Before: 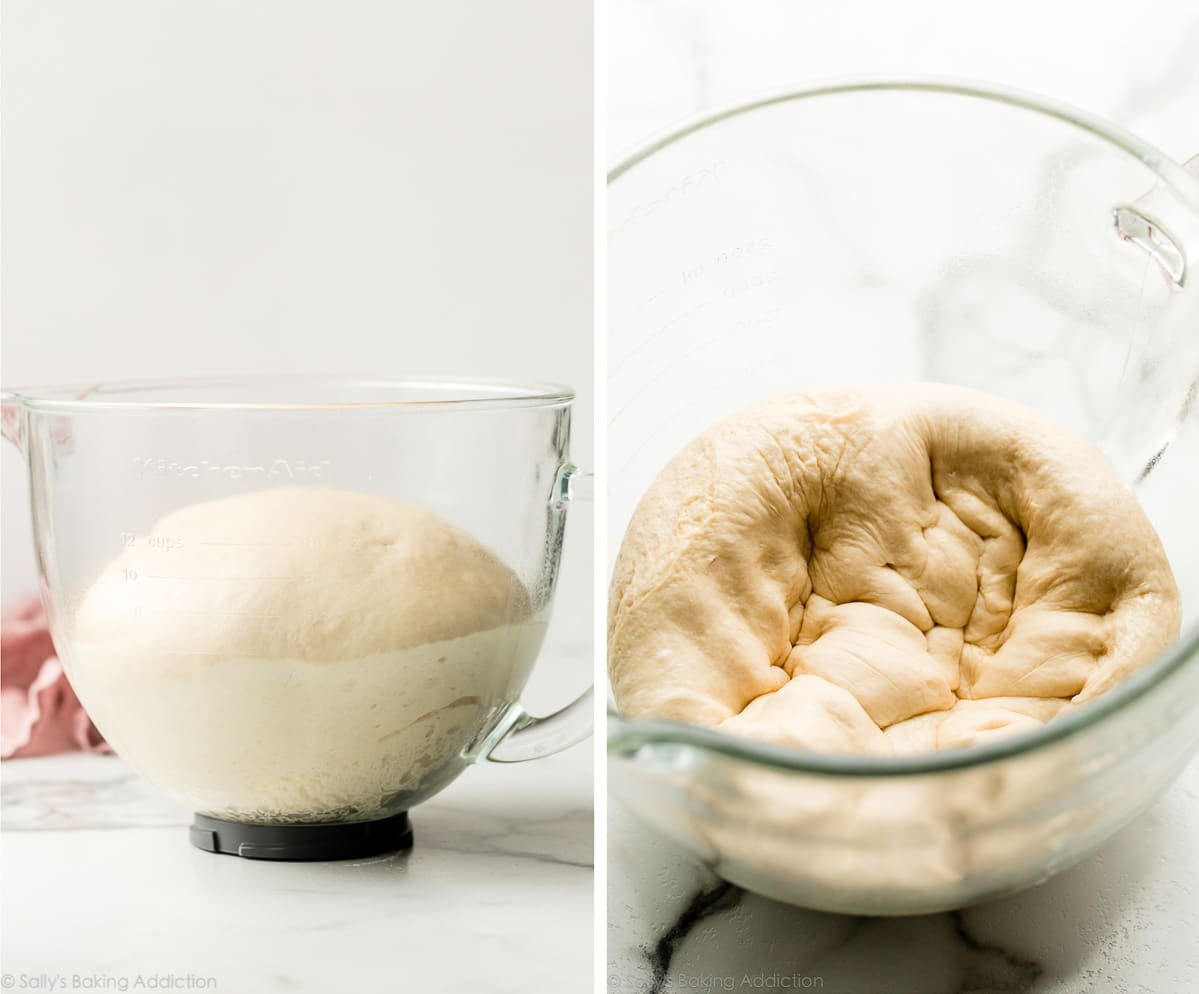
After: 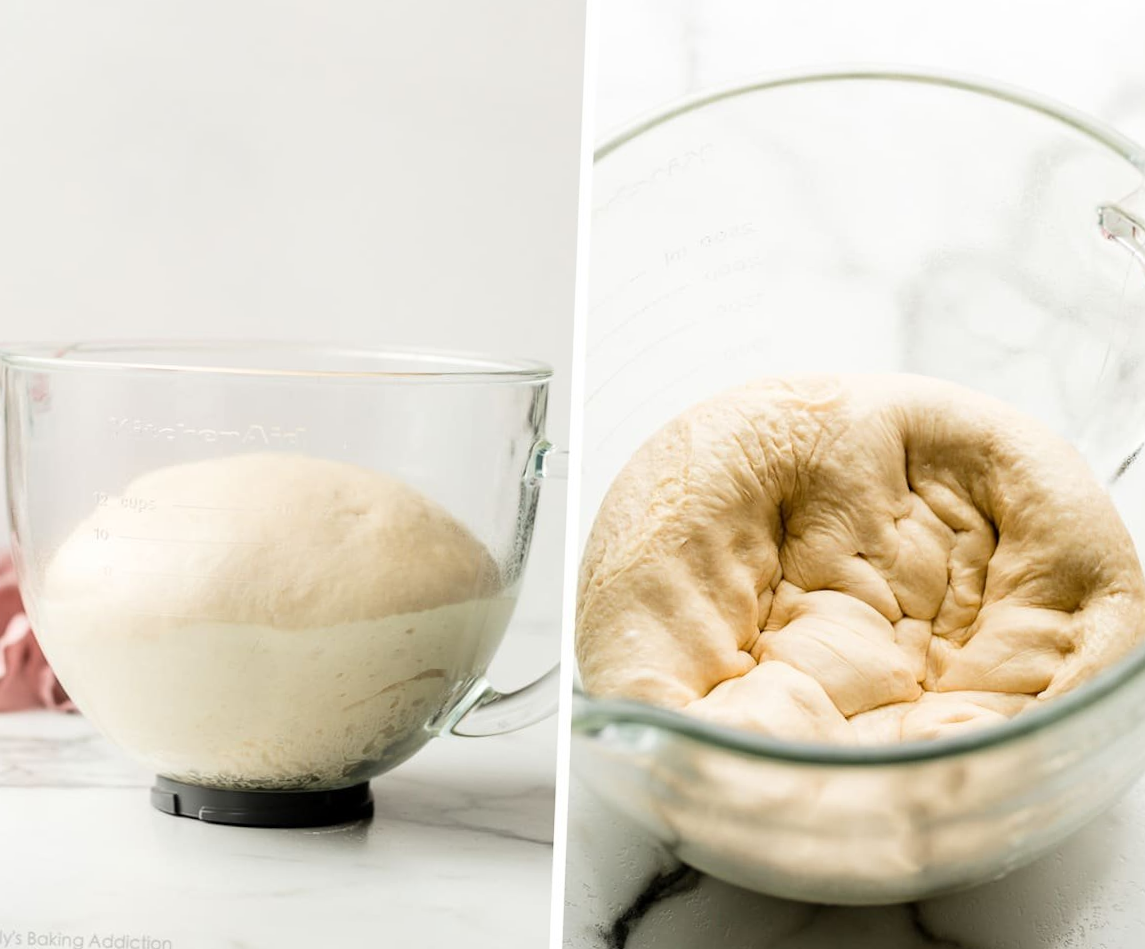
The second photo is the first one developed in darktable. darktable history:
crop and rotate: angle -2.26°
